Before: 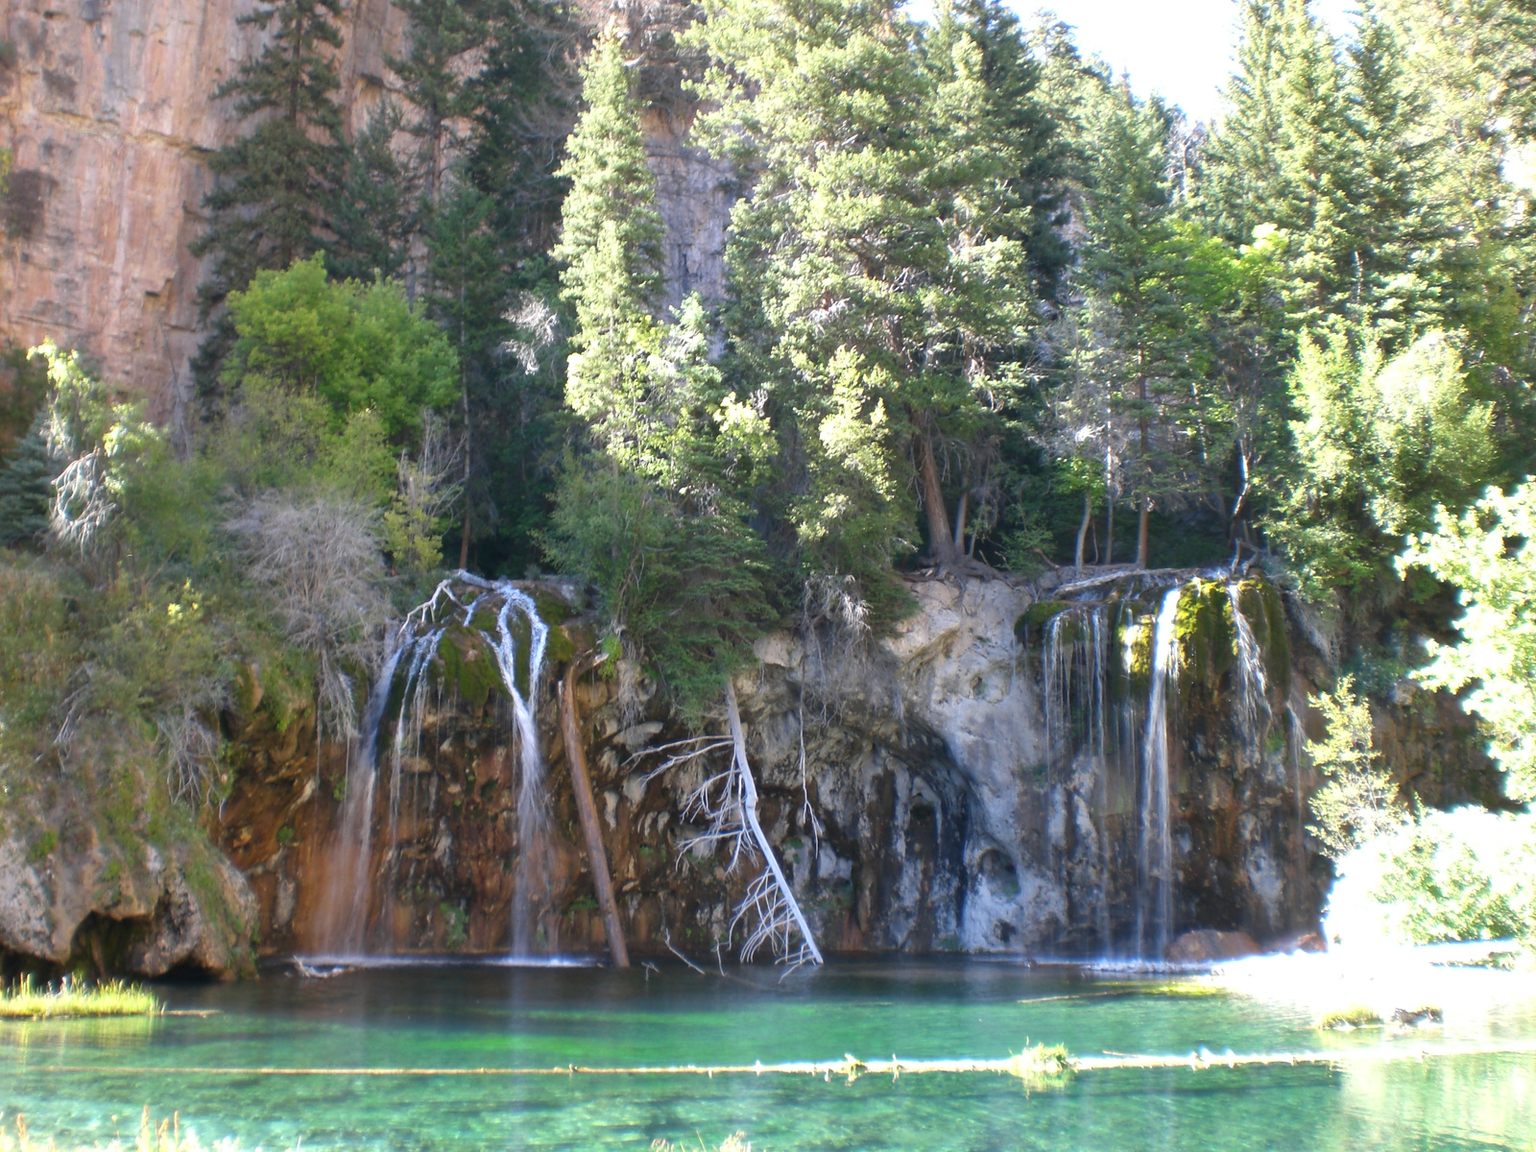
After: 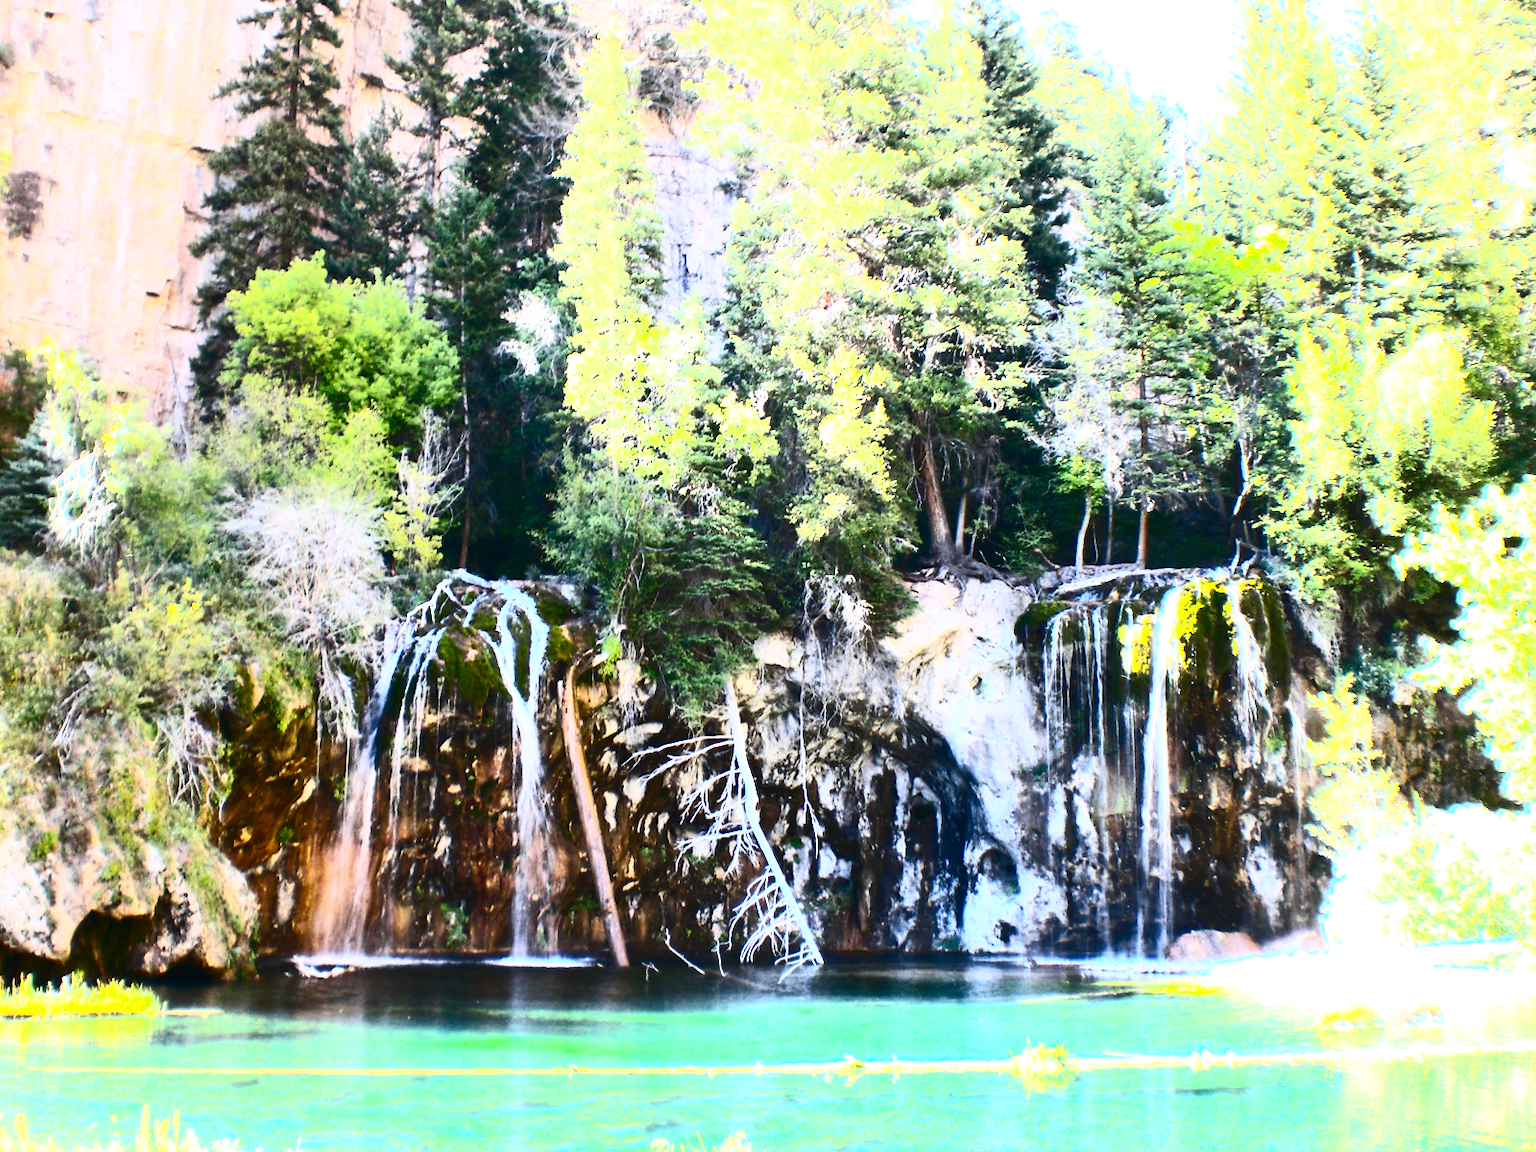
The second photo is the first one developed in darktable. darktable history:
color balance rgb: perceptual saturation grading › global saturation 40%, global vibrance 15%
exposure: black level correction 0, exposure 0.7 EV, compensate exposure bias true, compensate highlight preservation false
contrast brightness saturation: contrast 0.93, brightness 0.2
